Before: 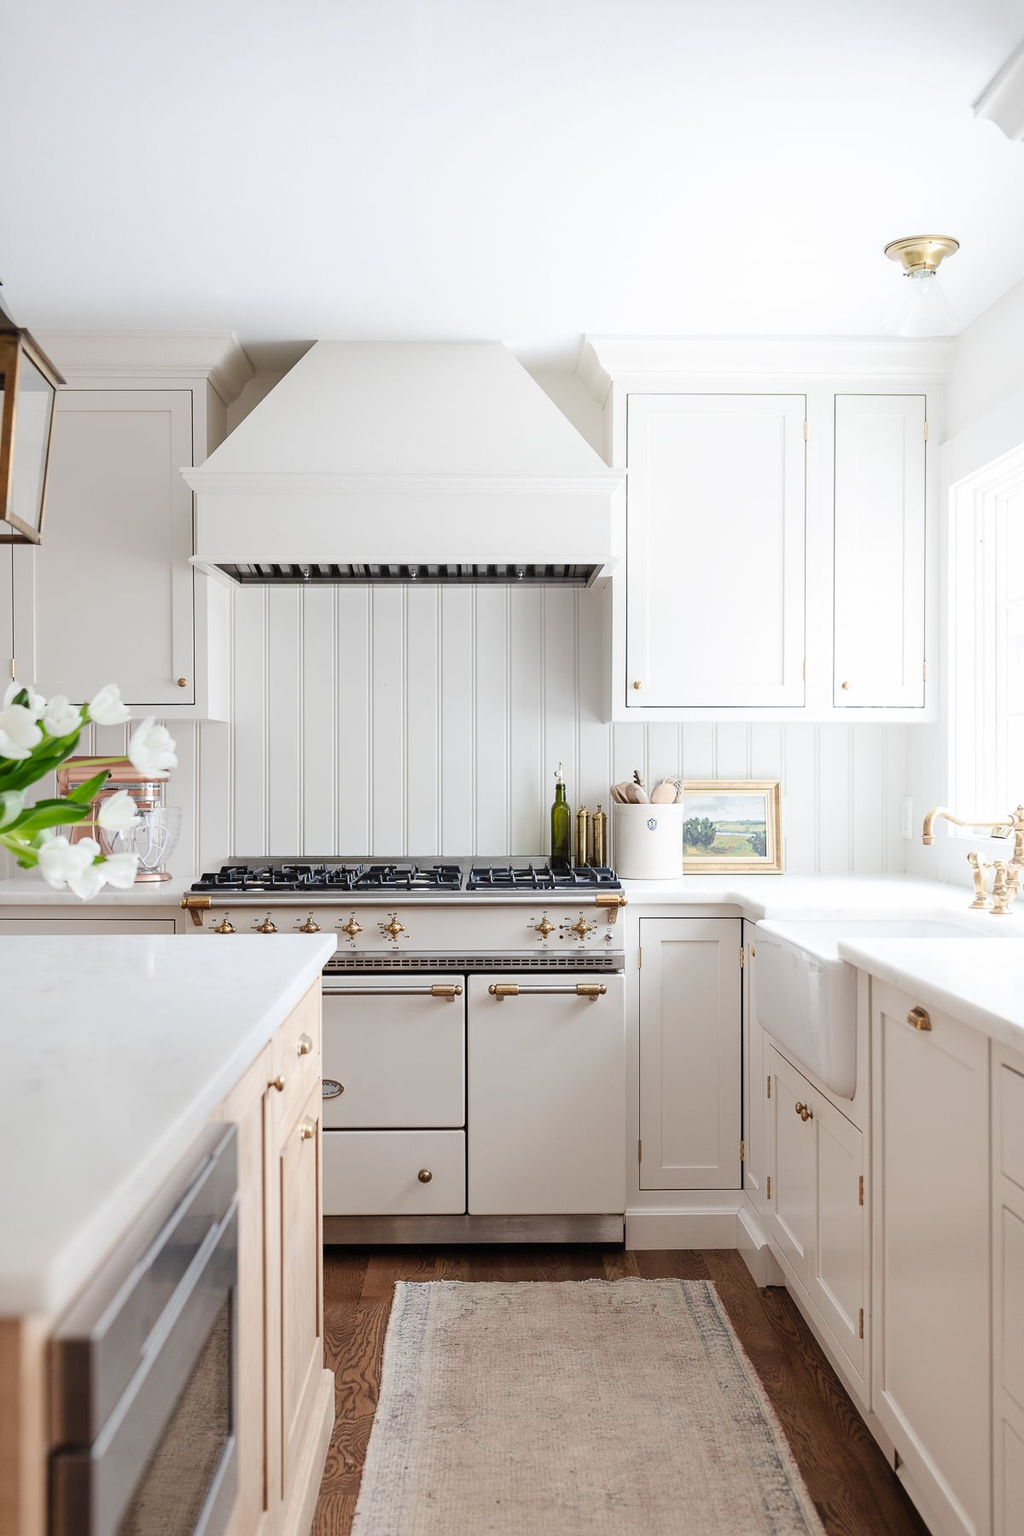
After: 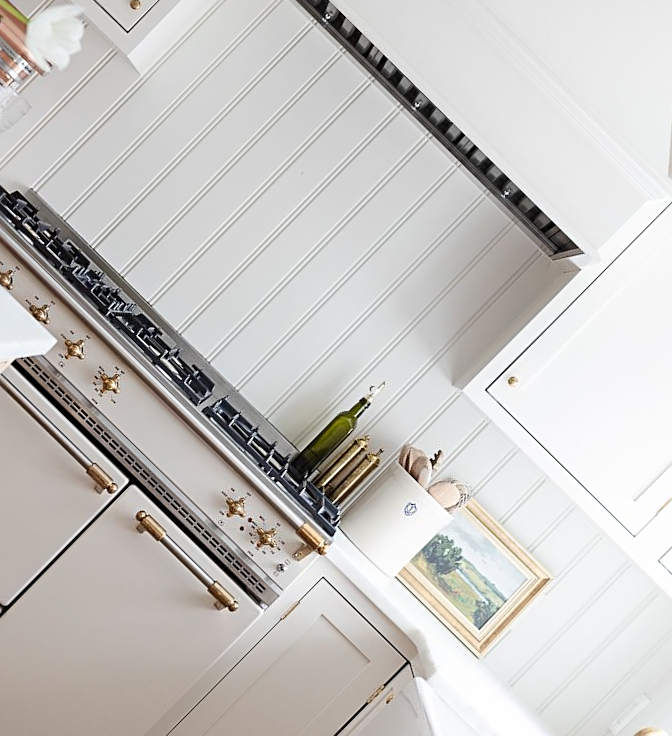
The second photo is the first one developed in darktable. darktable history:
sharpen: radius 2.513, amount 0.332
crop and rotate: angle -44.62°, top 16.043%, right 0.995%, bottom 11.739%
